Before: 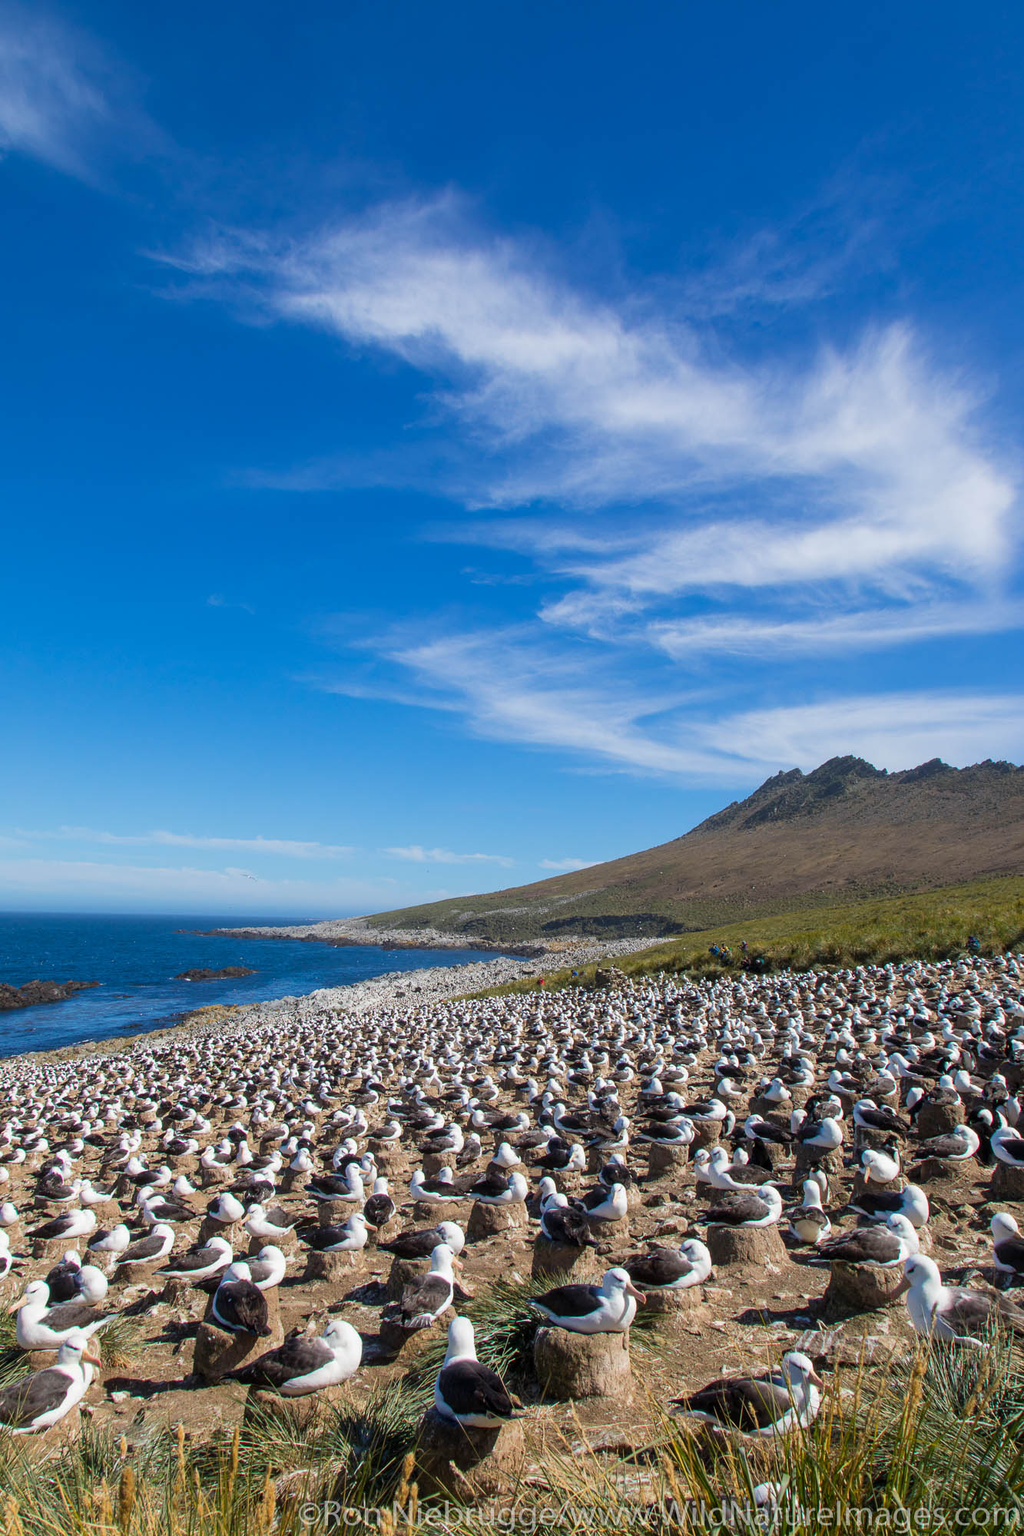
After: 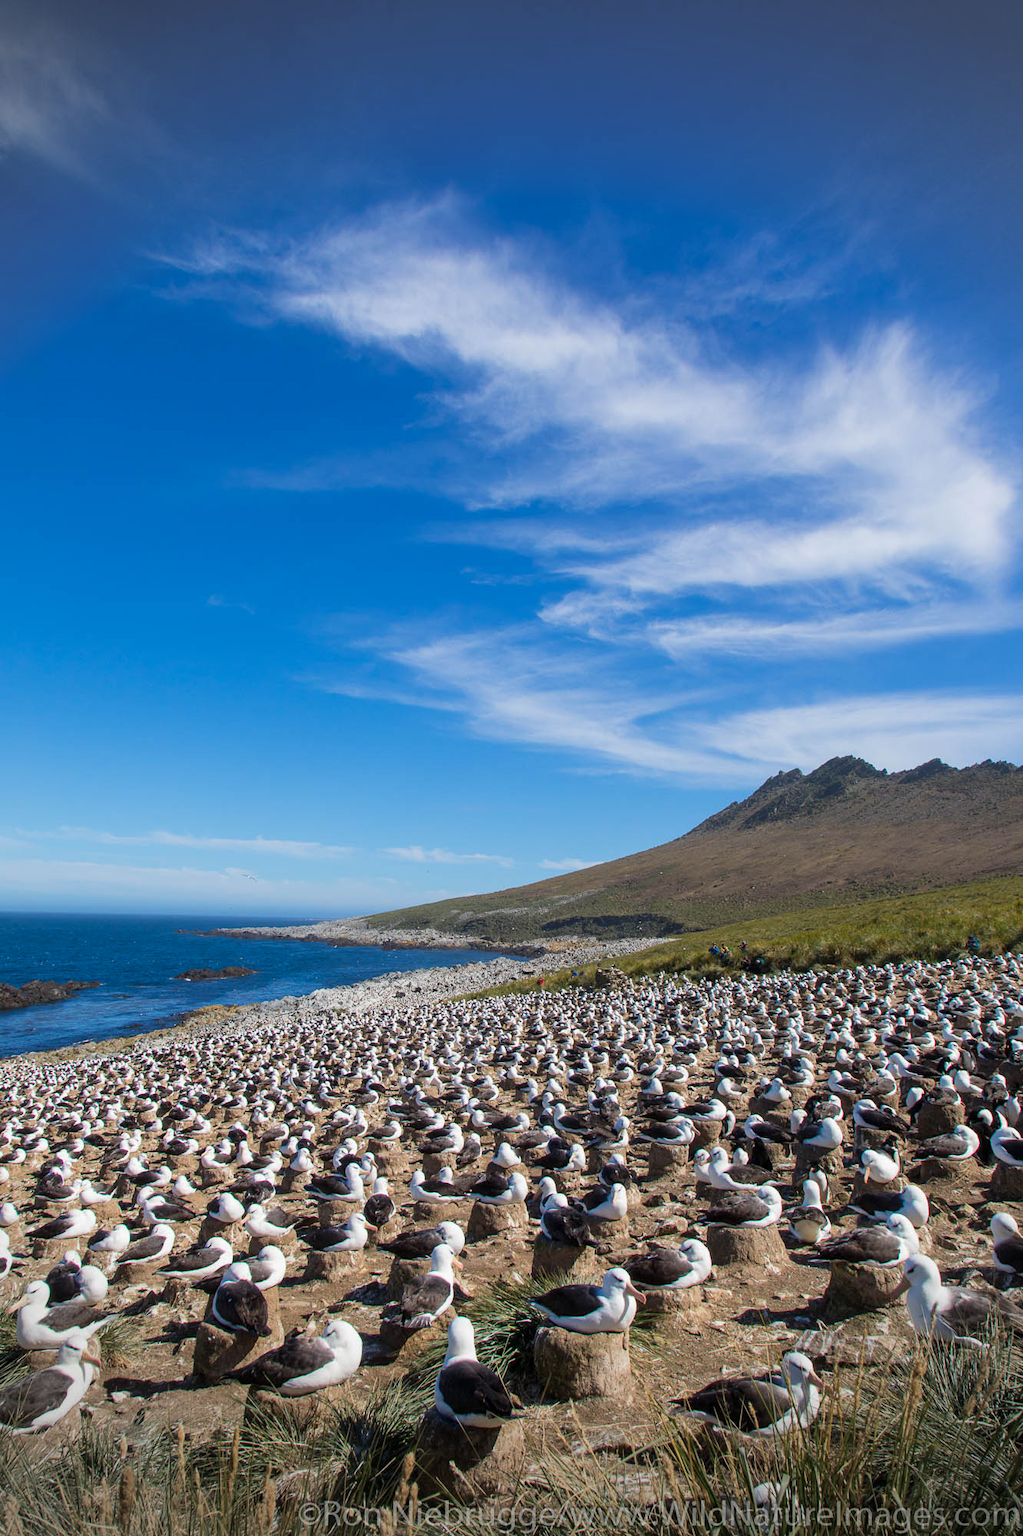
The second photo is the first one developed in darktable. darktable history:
contrast brightness saturation: contrast 0.045
vignetting: fall-off start 88.75%, fall-off radius 42.97%, width/height ratio 1.167, unbound false
